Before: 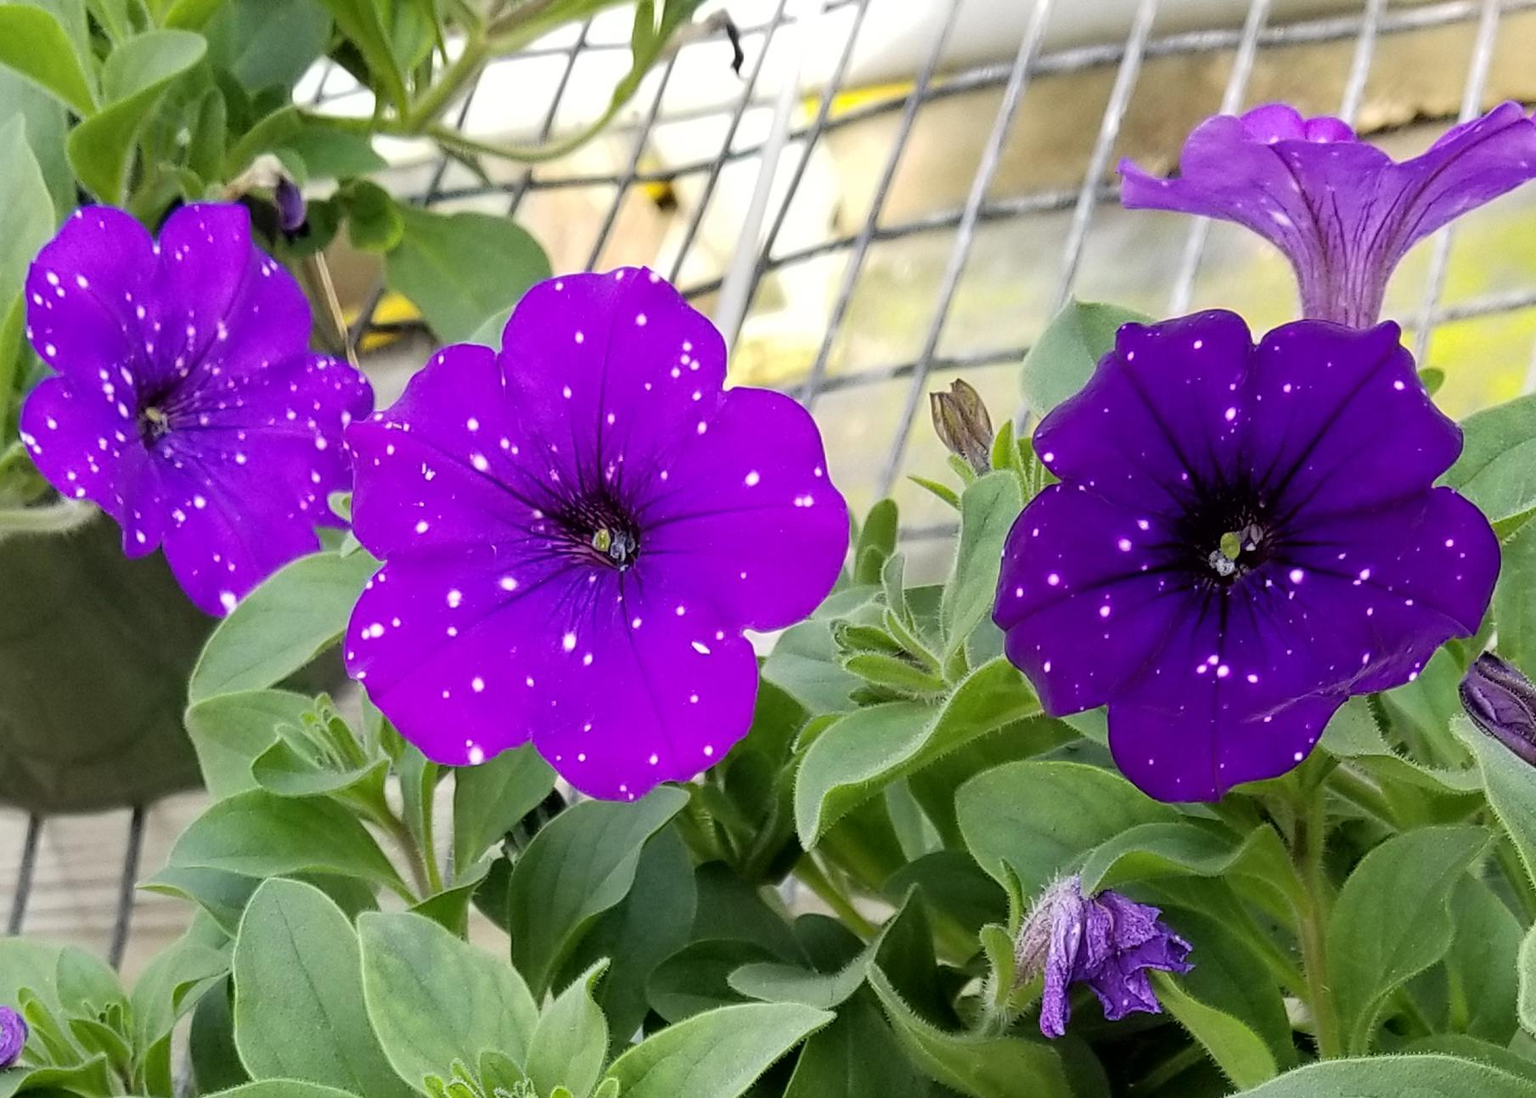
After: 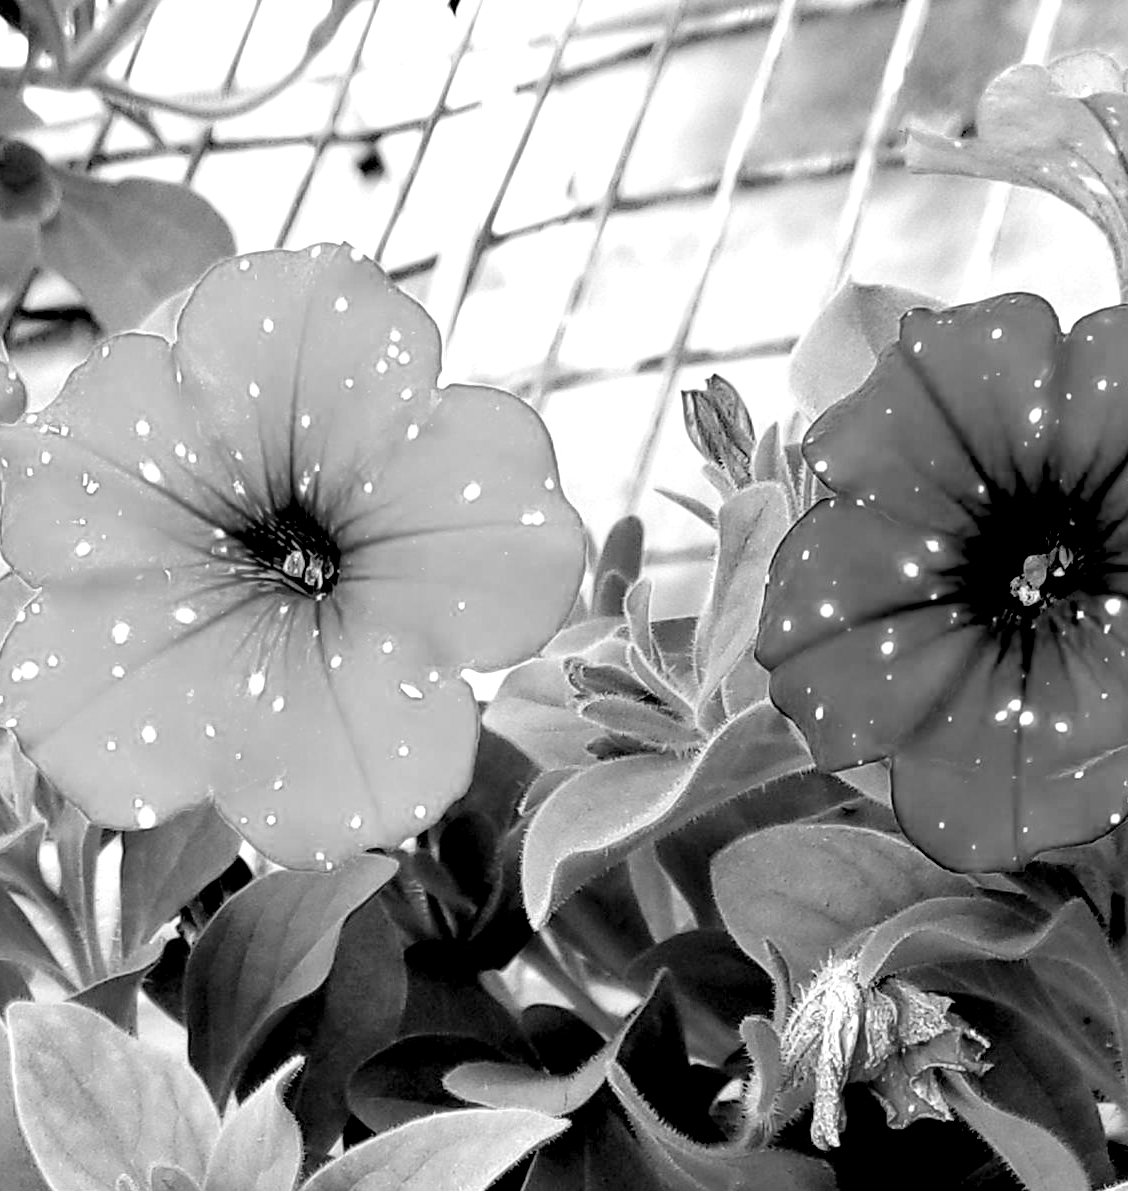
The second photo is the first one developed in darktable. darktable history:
exposure: black level correction 0.035, exposure 0.9 EV, compensate highlight preservation false
crop and rotate: left 22.918%, top 5.629%, right 14.711%, bottom 2.247%
color calibration: output gray [0.22, 0.42, 0.37, 0], gray › normalize channels true, illuminant same as pipeline (D50), adaptation XYZ, x 0.346, y 0.359, gamut compression 0
